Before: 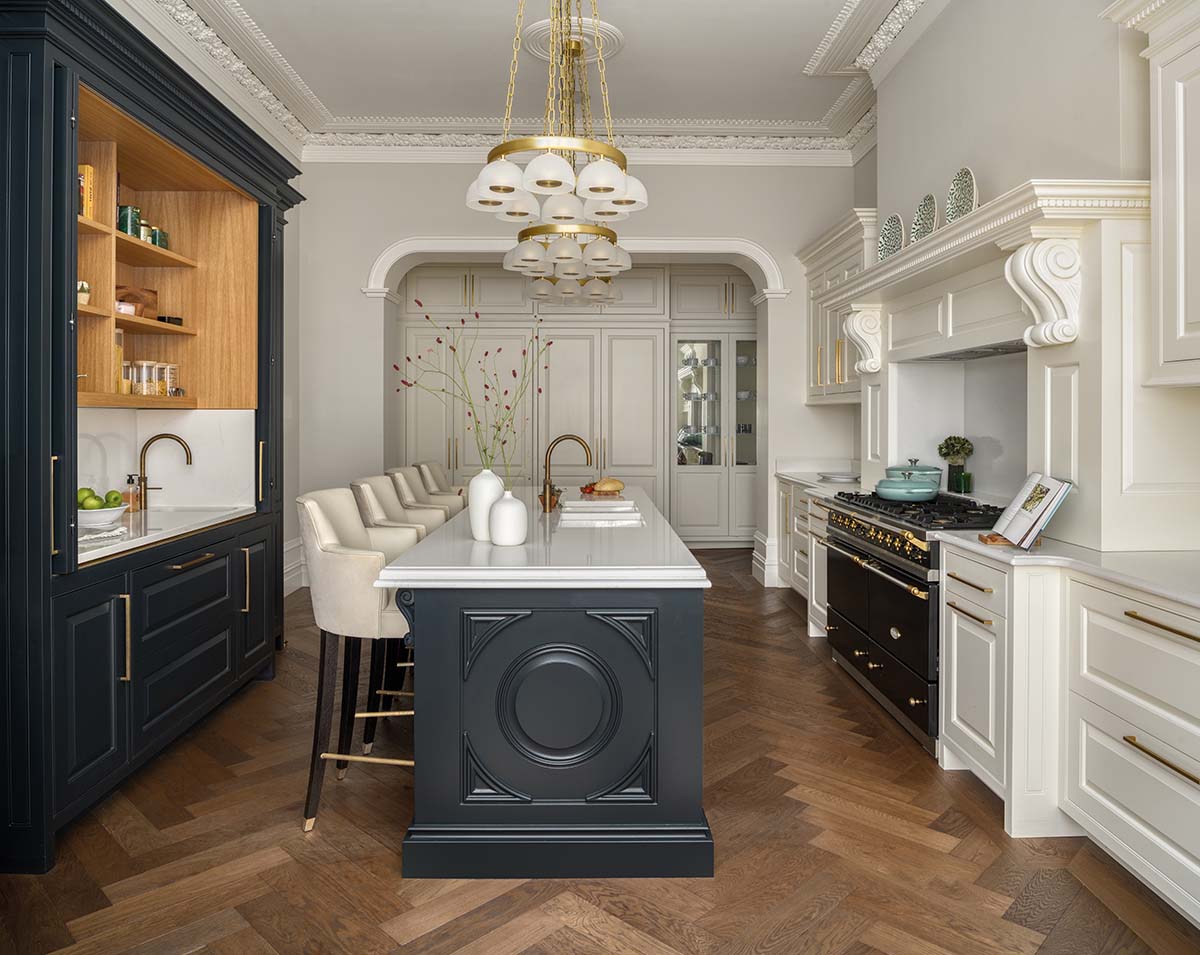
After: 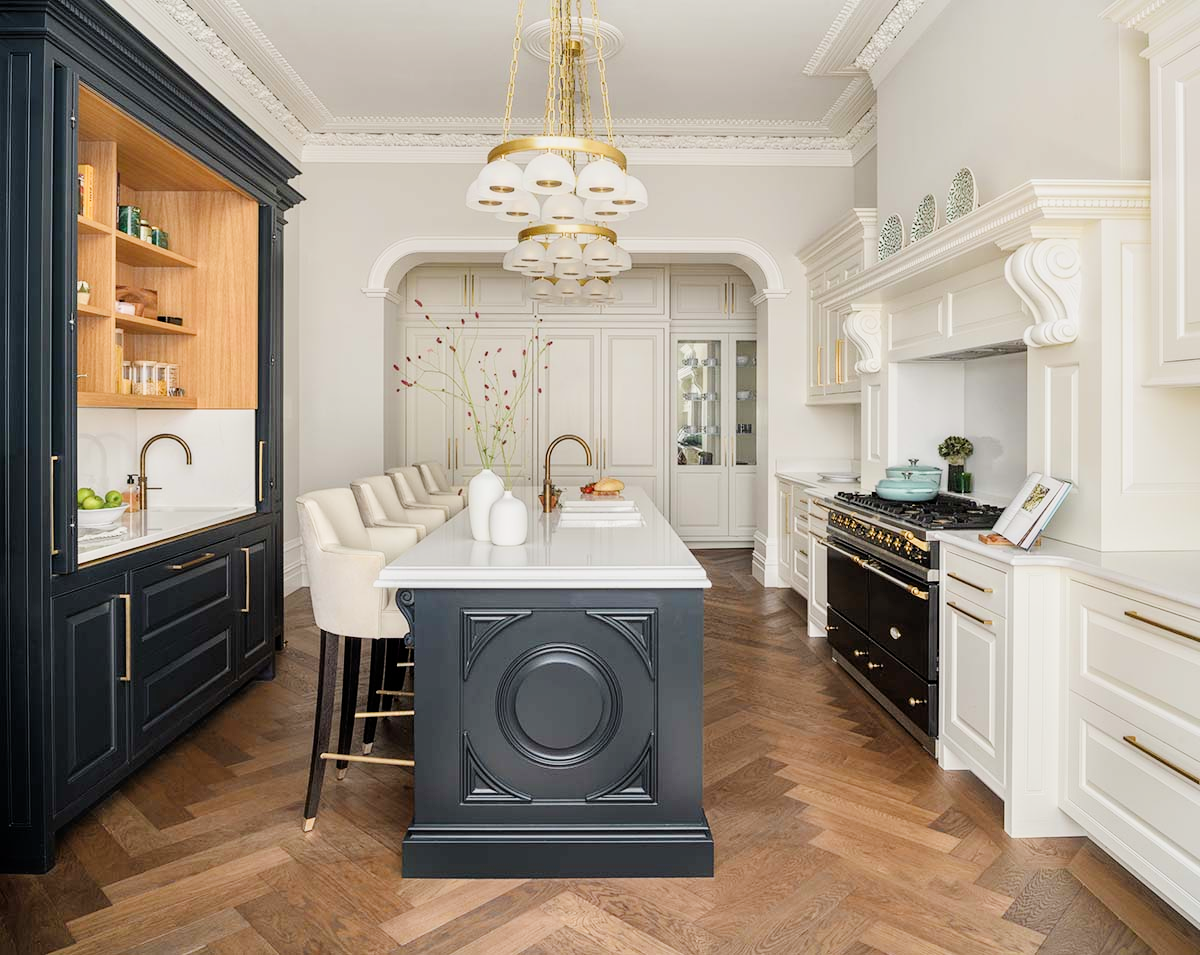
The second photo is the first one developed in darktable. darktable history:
contrast brightness saturation: contrast 0.08, saturation 0.02
exposure: exposure 1 EV, compensate highlight preservation false
filmic rgb: black relative exposure -7.65 EV, white relative exposure 4.56 EV, hardness 3.61
